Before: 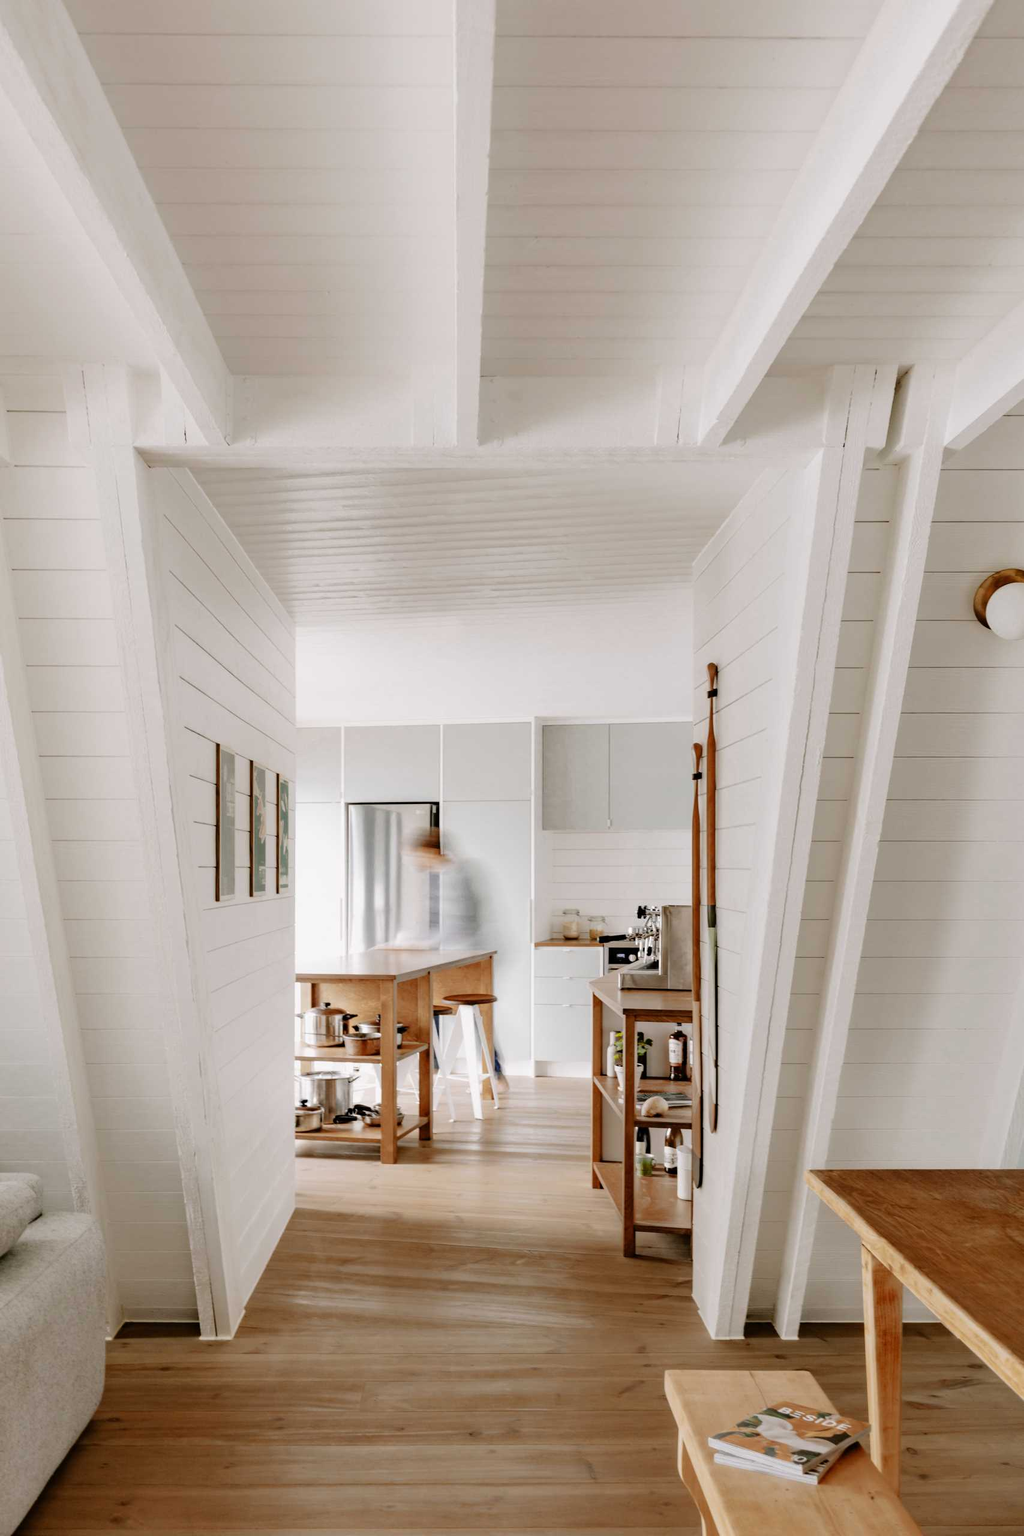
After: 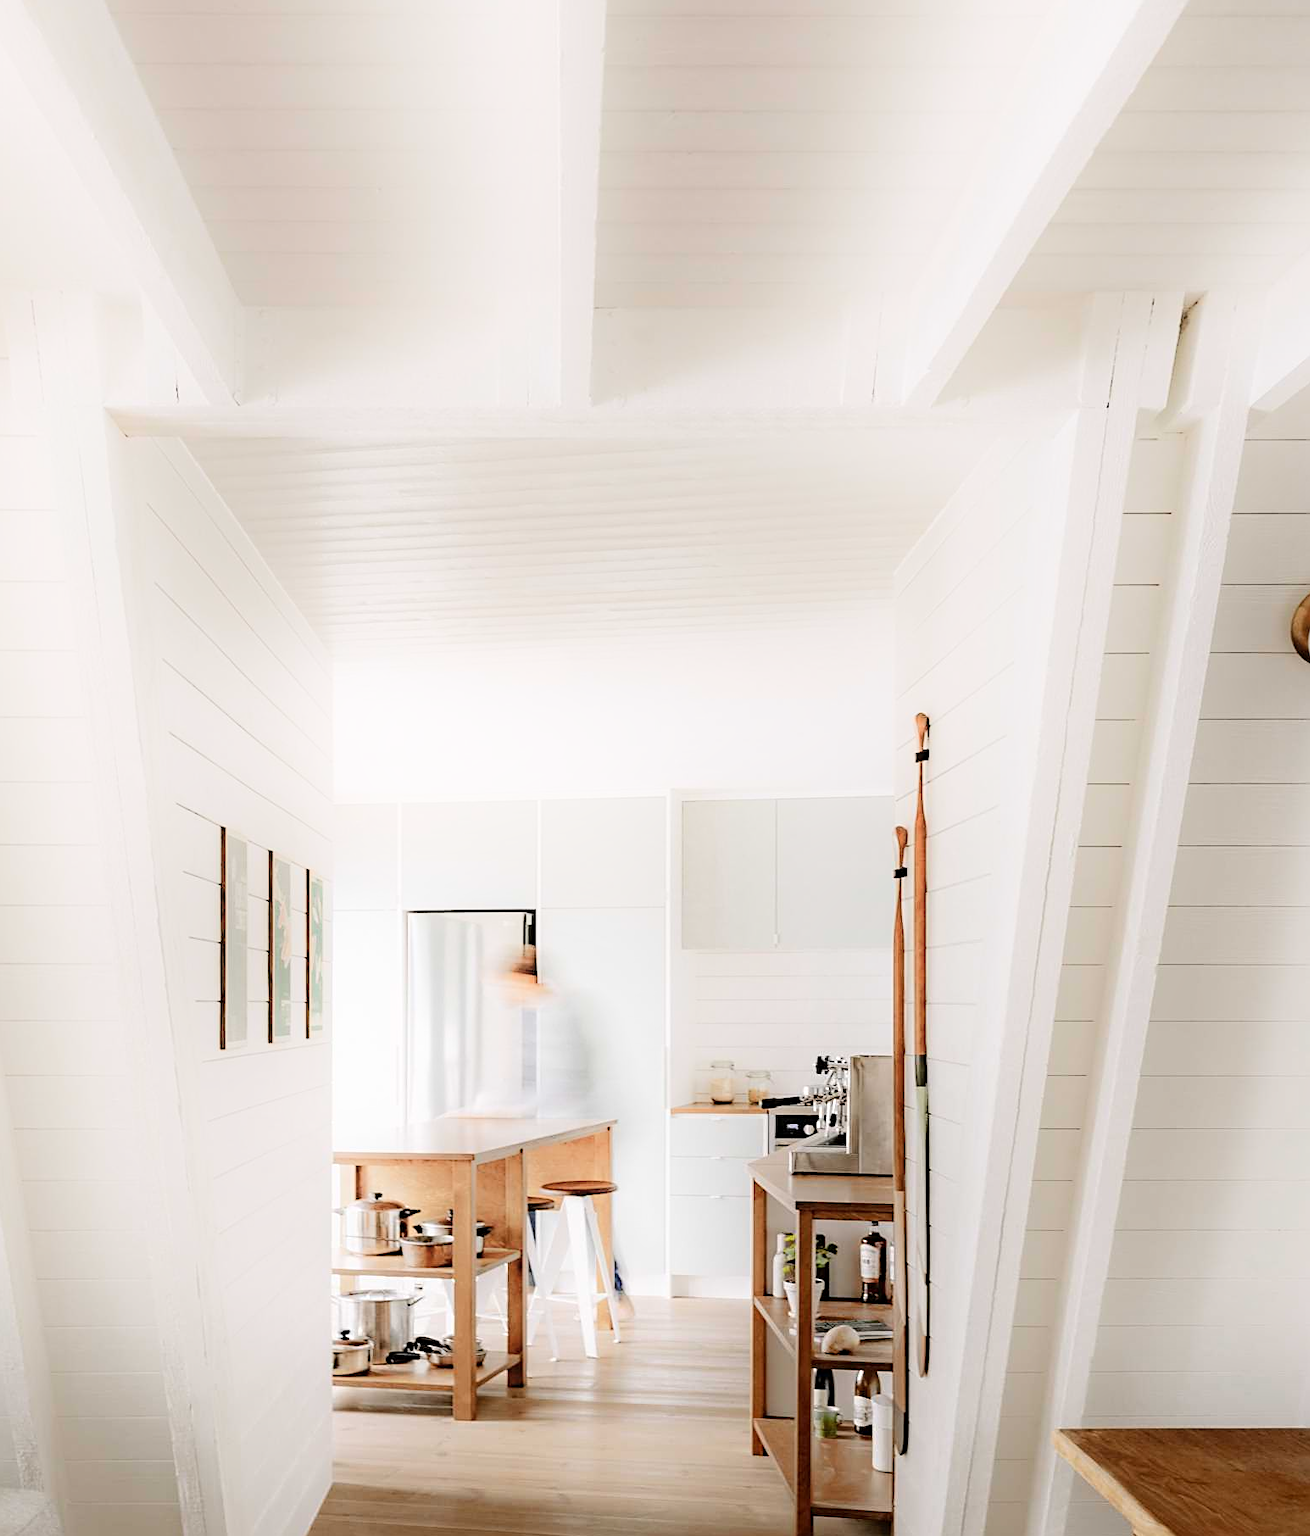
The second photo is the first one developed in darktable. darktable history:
shadows and highlights: shadows -89.85, highlights 89.81, soften with gaussian
crop: left 5.892%, top 10.336%, right 3.52%, bottom 18.869%
sharpen: on, module defaults
